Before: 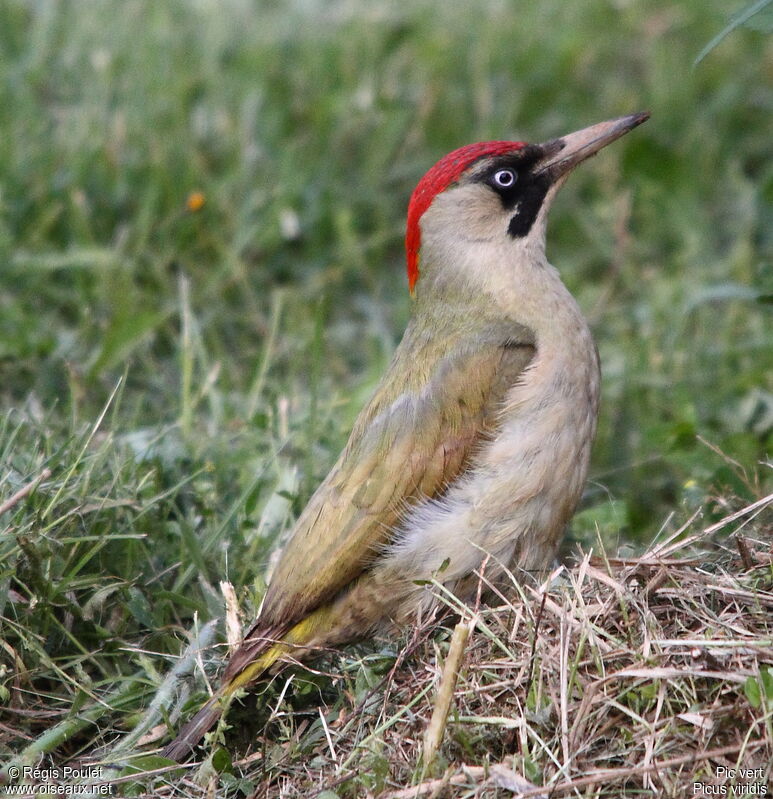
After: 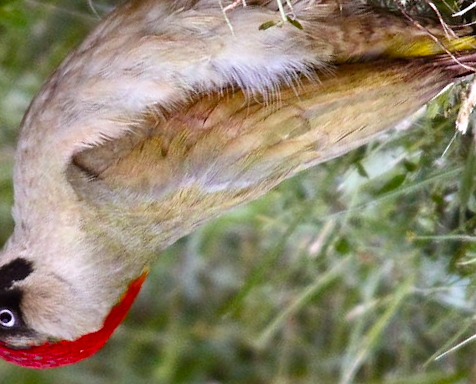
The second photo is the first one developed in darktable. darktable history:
crop and rotate: angle 147.07°, left 9.13%, top 15.673%, right 4.422%, bottom 16.923%
color balance rgb: power › chroma 1.046%, power › hue 28.51°, highlights gain › luminance 17.012%, highlights gain › chroma 2.886%, highlights gain › hue 260.39°, perceptual saturation grading › global saturation 16.261%, global vibrance -0.64%, saturation formula JzAzBz (2021)
